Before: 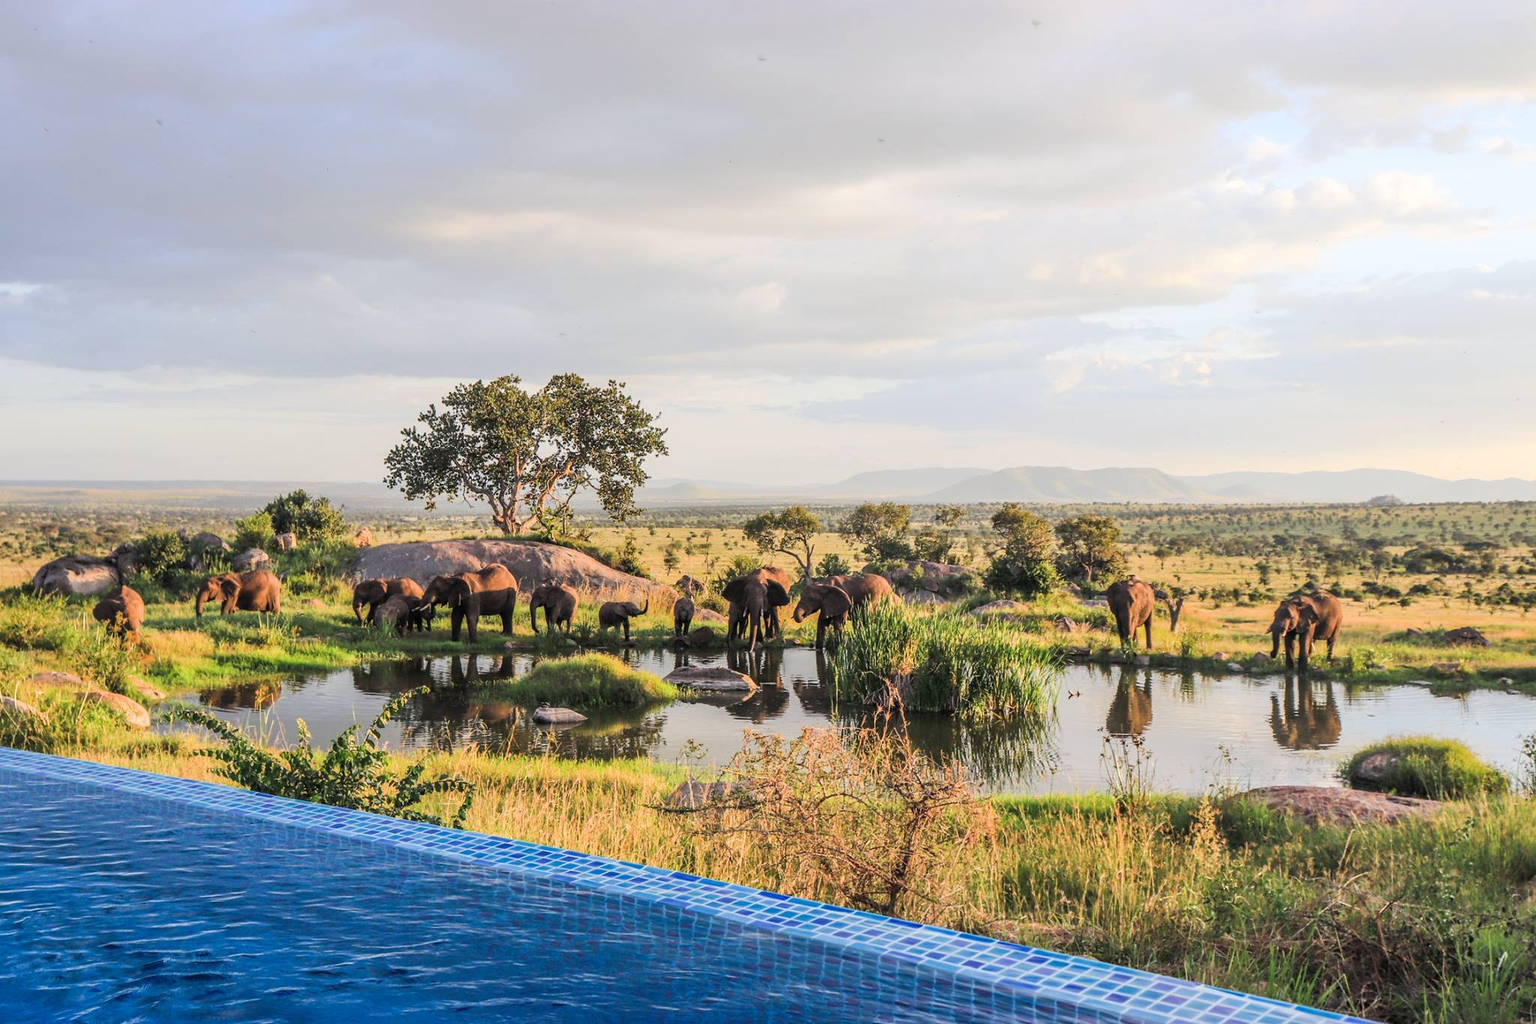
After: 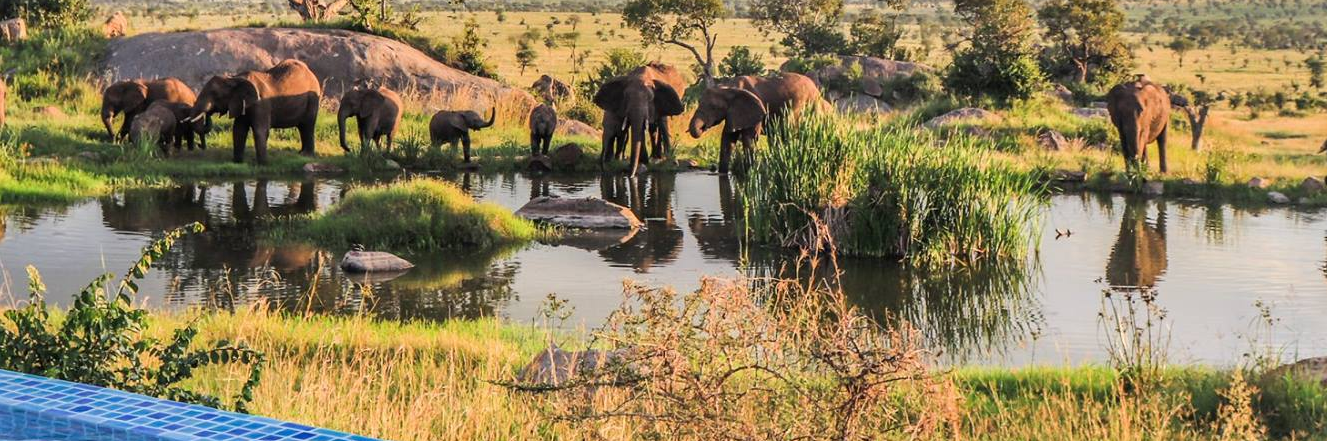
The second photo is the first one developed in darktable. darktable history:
crop: left 18.034%, top 50.758%, right 17.132%, bottom 16.876%
